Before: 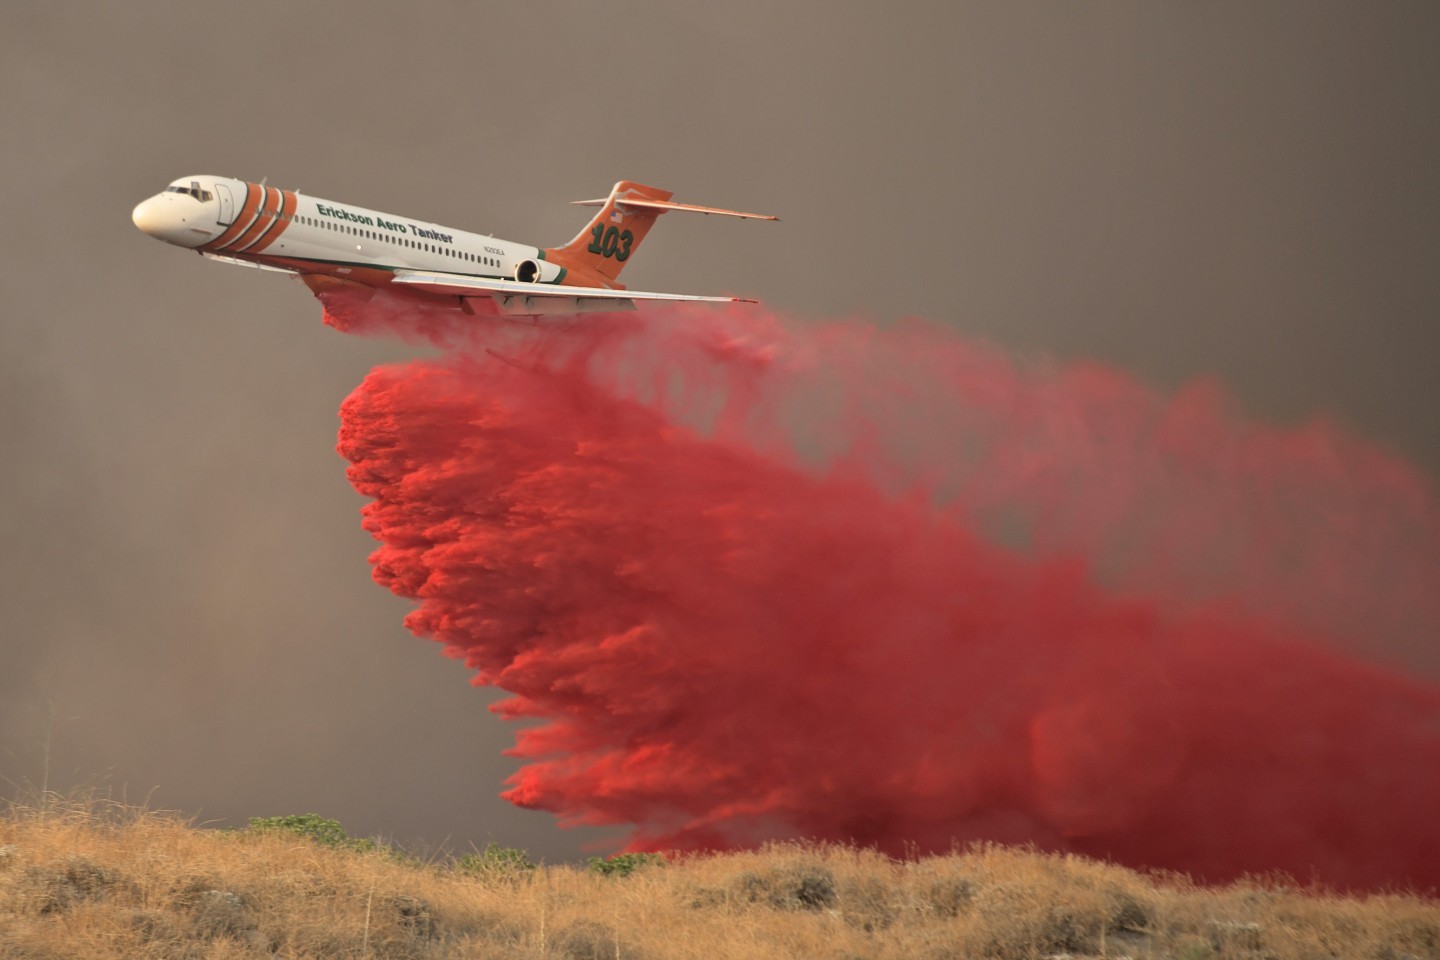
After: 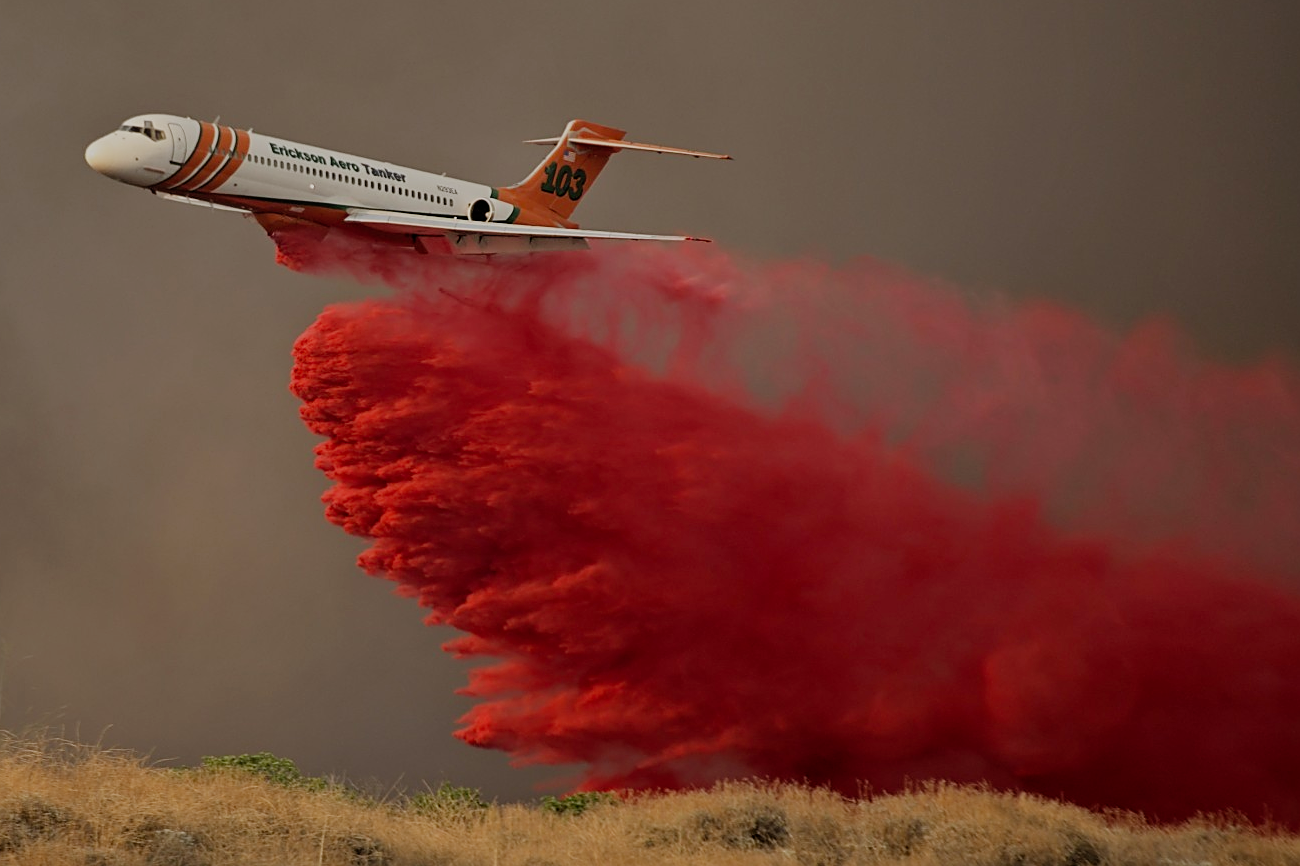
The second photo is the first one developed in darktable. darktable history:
filmic rgb: middle gray luminance 29%, black relative exposure -10.3 EV, white relative exposure 5.5 EV, threshold 6 EV, target black luminance 0%, hardness 3.95, latitude 2.04%, contrast 1.132, highlights saturation mix 5%, shadows ↔ highlights balance 15.11%, add noise in highlights 0, preserve chrominance no, color science v3 (2019), use custom middle-gray values true, iterations of high-quality reconstruction 0, contrast in highlights soft, enable highlight reconstruction true
sharpen: on, module defaults
crop: left 3.305%, top 6.436%, right 6.389%, bottom 3.258%
